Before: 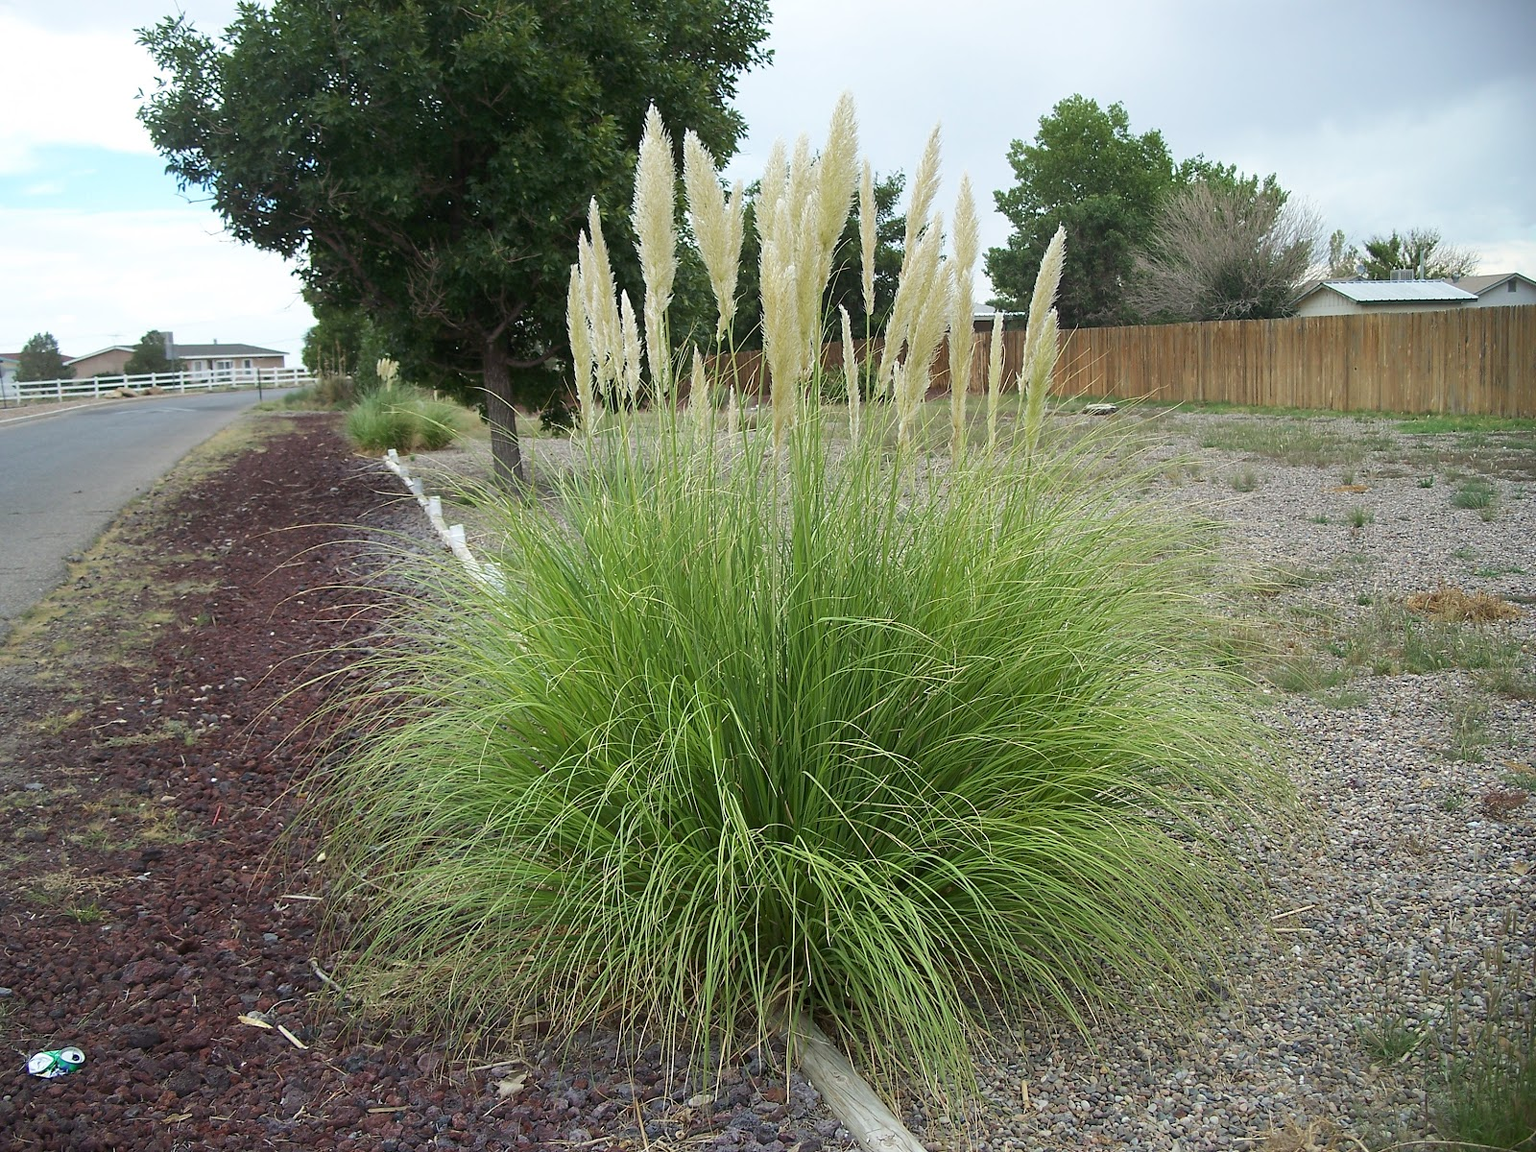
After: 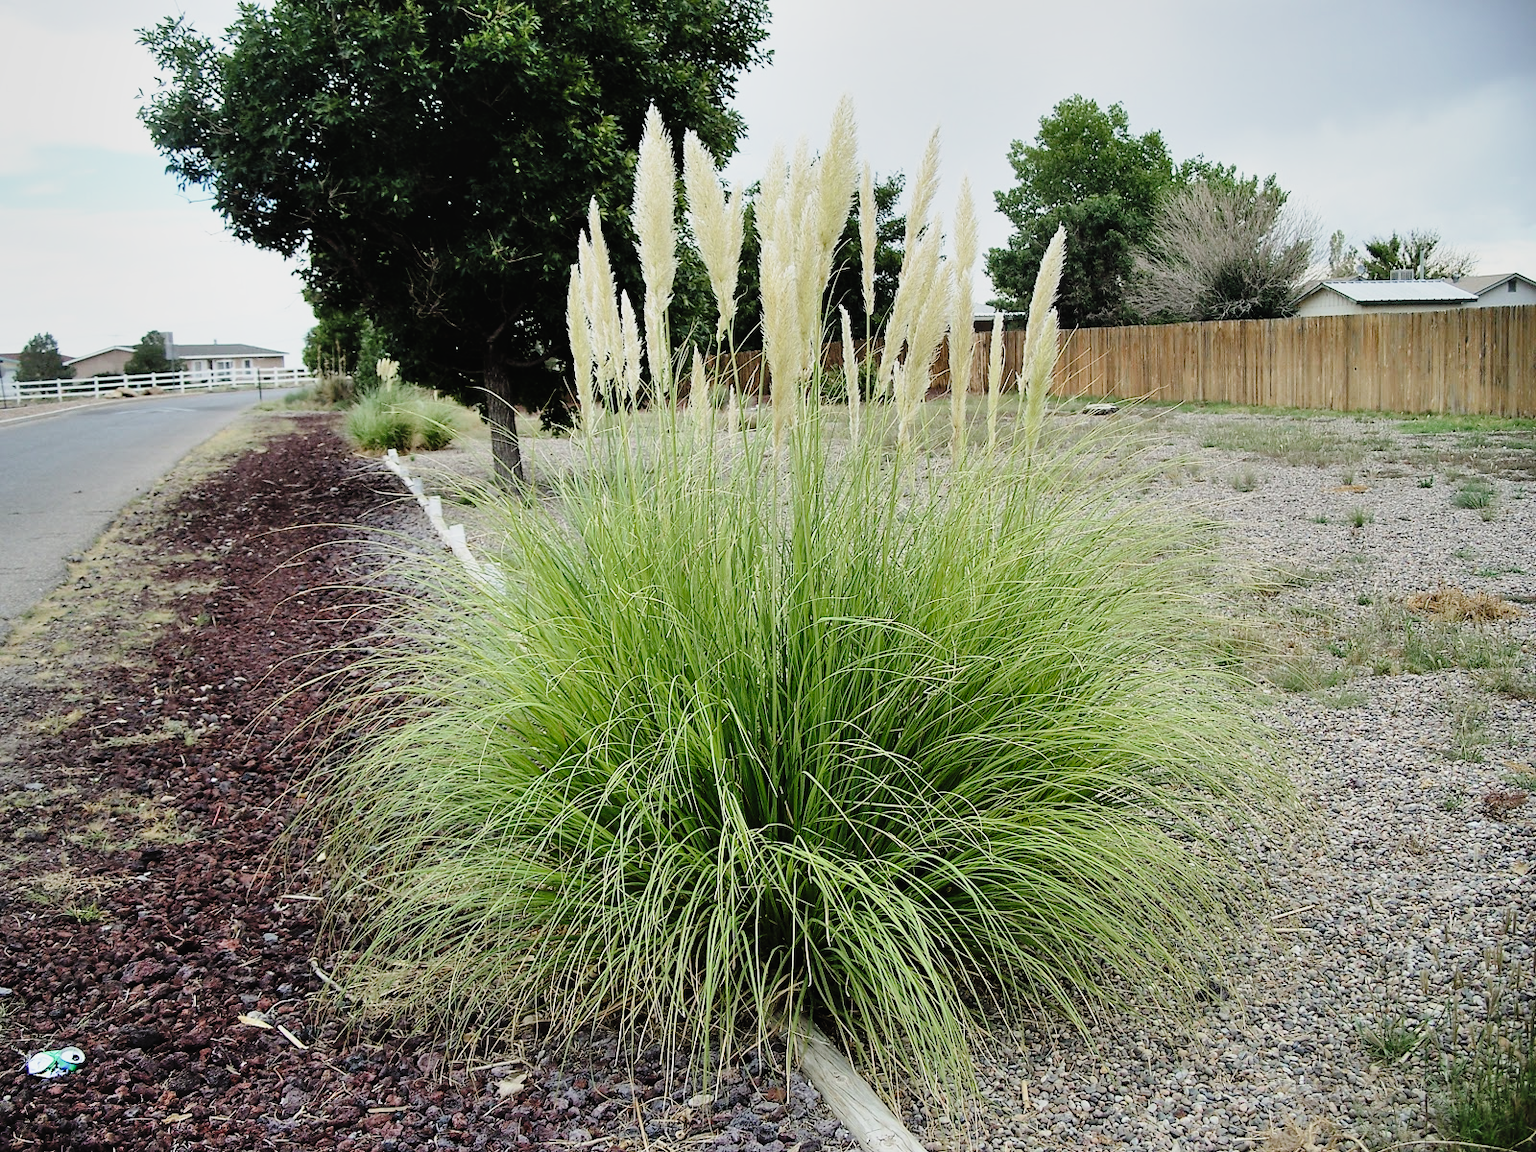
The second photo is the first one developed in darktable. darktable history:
filmic rgb: black relative exposure -5.13 EV, white relative exposure 3.95 EV, hardness 2.9, contrast 1.297, iterations of high-quality reconstruction 10
tone curve: curves: ch0 [(0, 0.015) (0.084, 0.074) (0.162, 0.165) (0.304, 0.382) (0.466, 0.576) (0.654, 0.741) (0.848, 0.906) (0.984, 0.963)]; ch1 [(0, 0) (0.34, 0.235) (0.46, 0.46) (0.515, 0.502) (0.553, 0.567) (0.764, 0.815) (1, 1)]; ch2 [(0, 0) (0.44, 0.458) (0.479, 0.492) (0.524, 0.507) (0.547, 0.579) (0.673, 0.712) (1, 1)], preserve colors none
shadows and highlights: soften with gaussian
